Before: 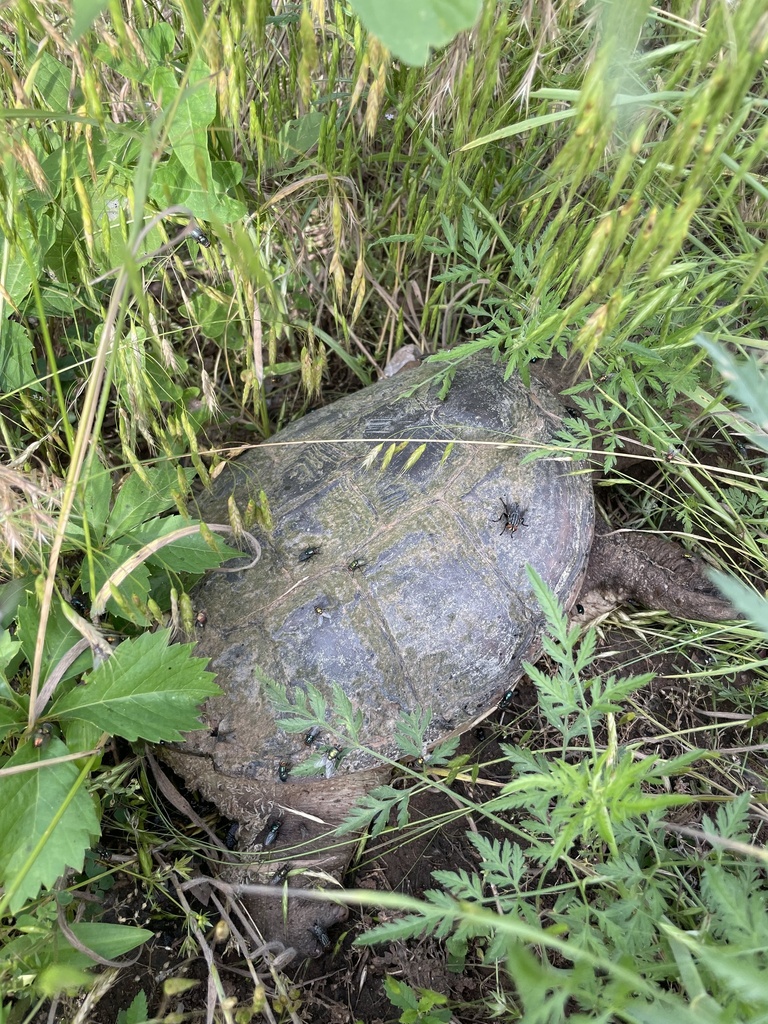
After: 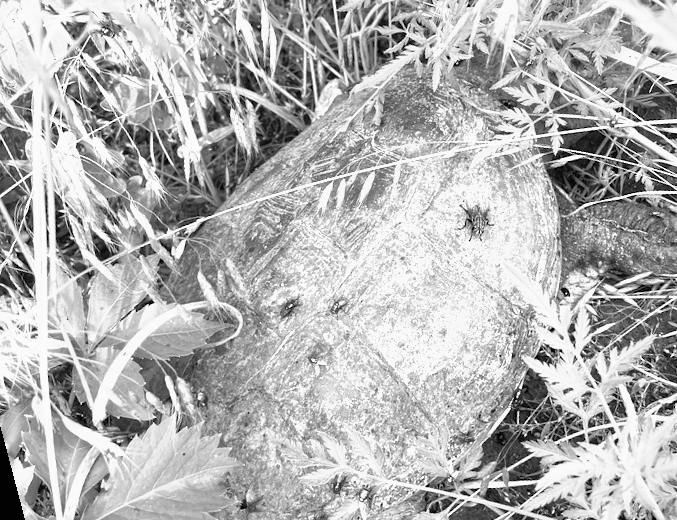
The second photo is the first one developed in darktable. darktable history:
crop: left 6.446%, top 8.188%, right 9.538%, bottom 3.548%
exposure: black level correction 0, exposure 1.1 EV, compensate exposure bias true, compensate highlight preservation false
shadows and highlights: shadows 37.27, highlights -28.18, soften with gaussian
velvia: on, module defaults
rotate and perspective: rotation -14.8°, crop left 0.1, crop right 0.903, crop top 0.25, crop bottom 0.748
monochrome: a 32, b 64, size 2.3
